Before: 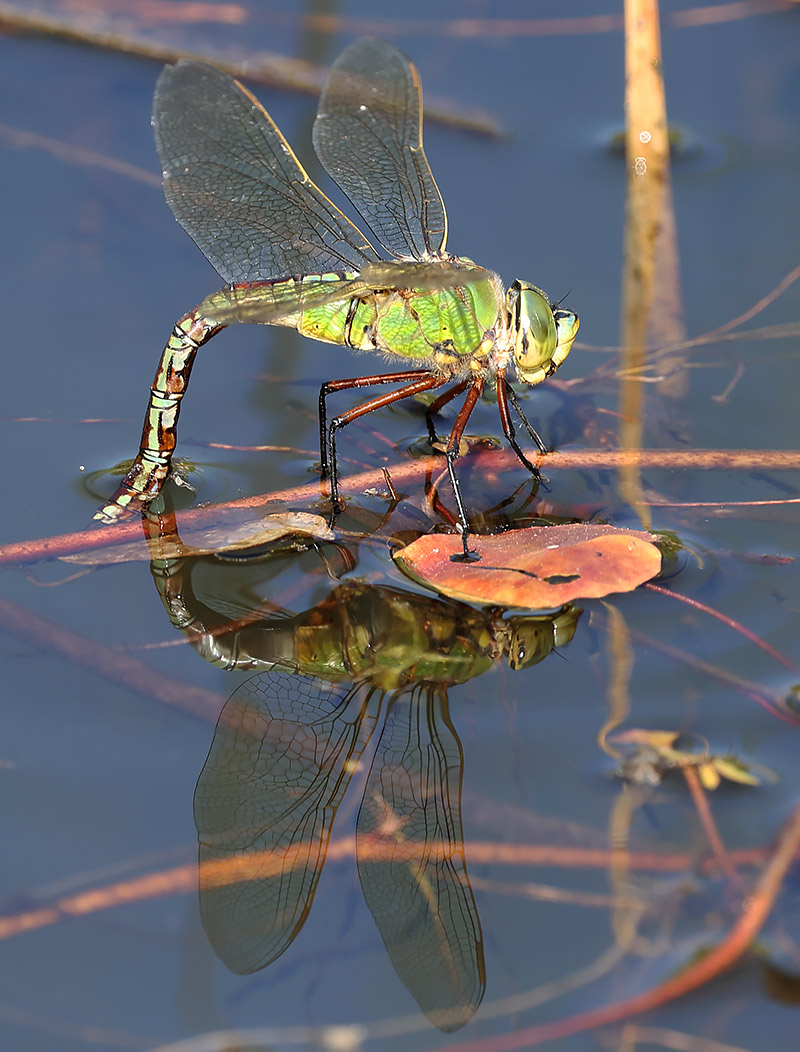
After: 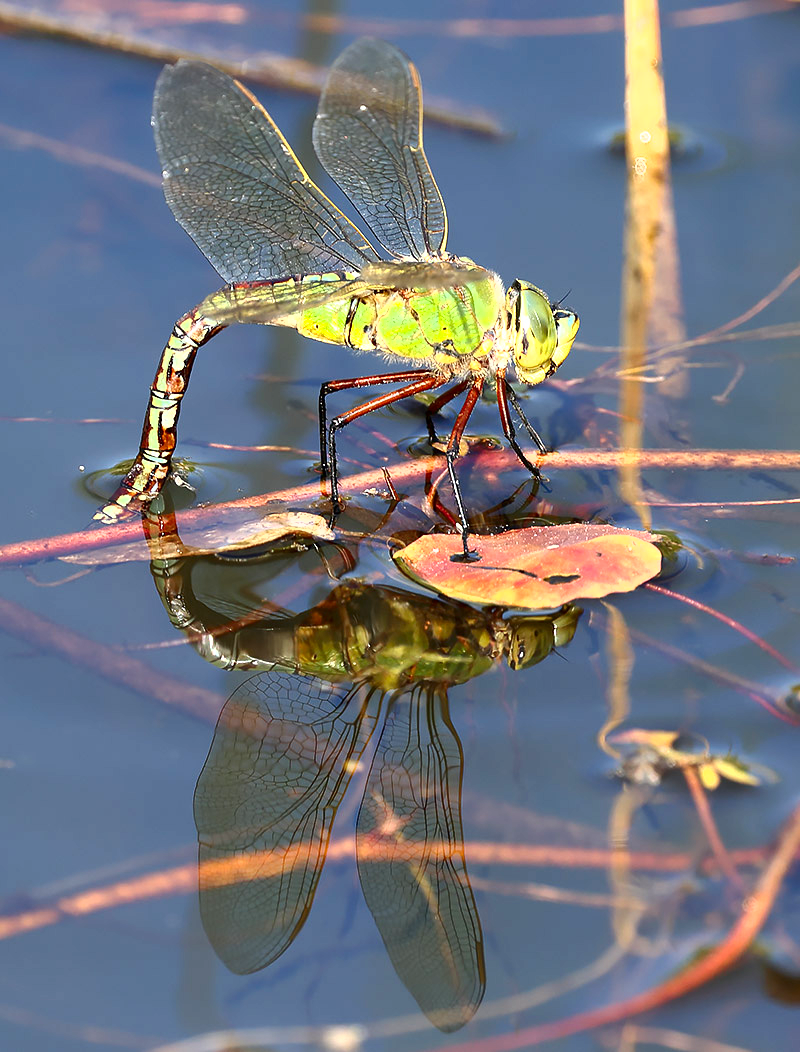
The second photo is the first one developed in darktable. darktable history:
contrast brightness saturation: contrast 0.07, brightness -0.13, saturation 0.06
exposure: exposure 0.921 EV, compensate highlight preservation false
shadows and highlights: radius 125.46, shadows 30.51, highlights -30.51, low approximation 0.01, soften with gaussian
